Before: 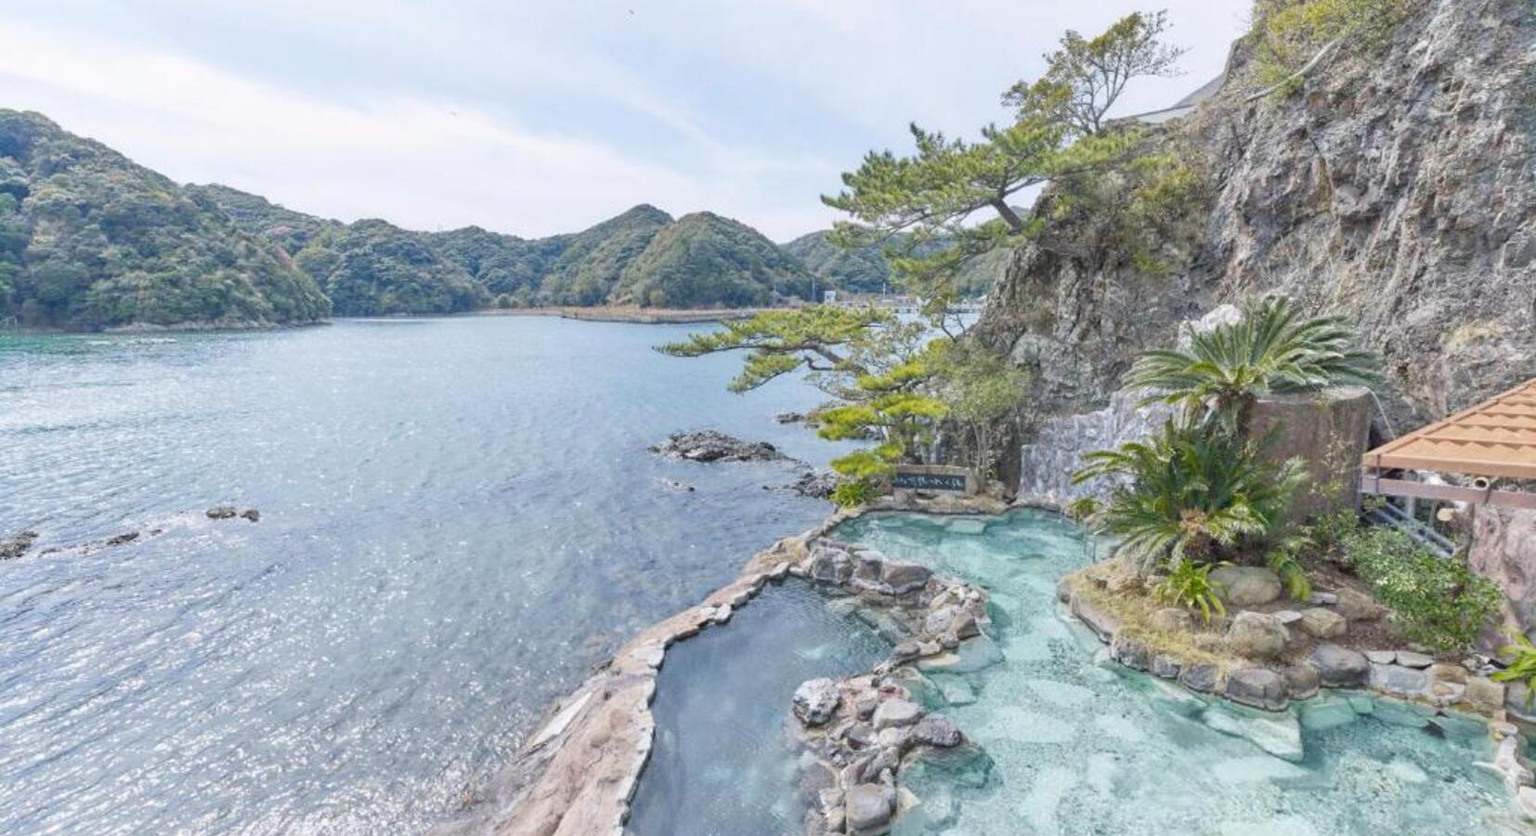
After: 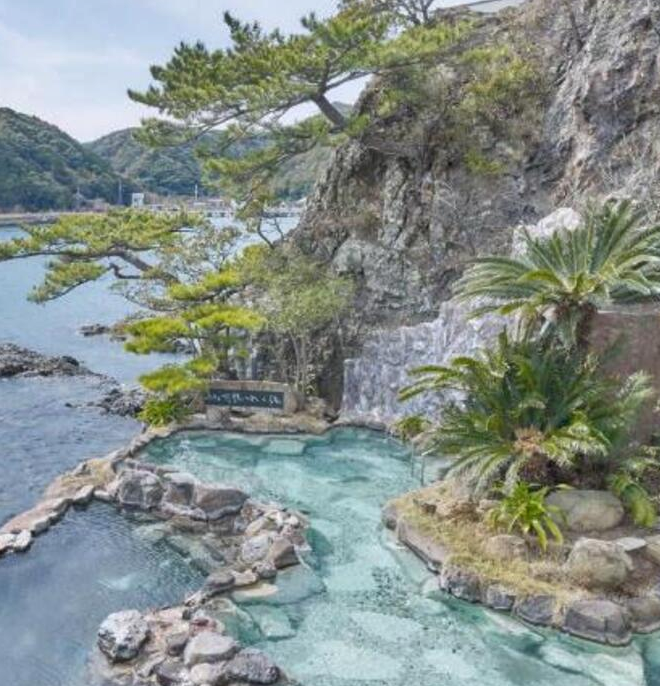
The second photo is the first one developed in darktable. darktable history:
shadows and highlights: soften with gaussian
crop: left 45.721%, top 13.393%, right 14.118%, bottom 10.01%
